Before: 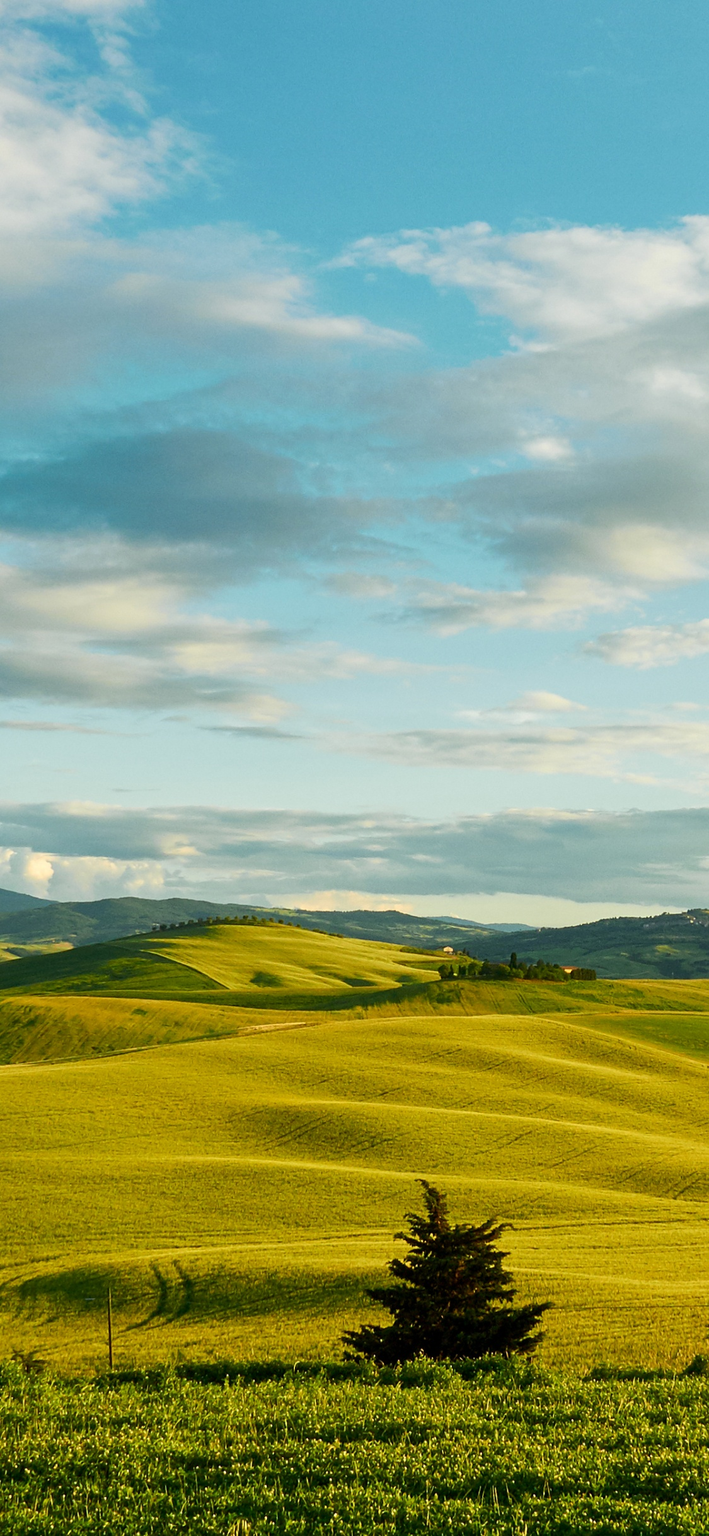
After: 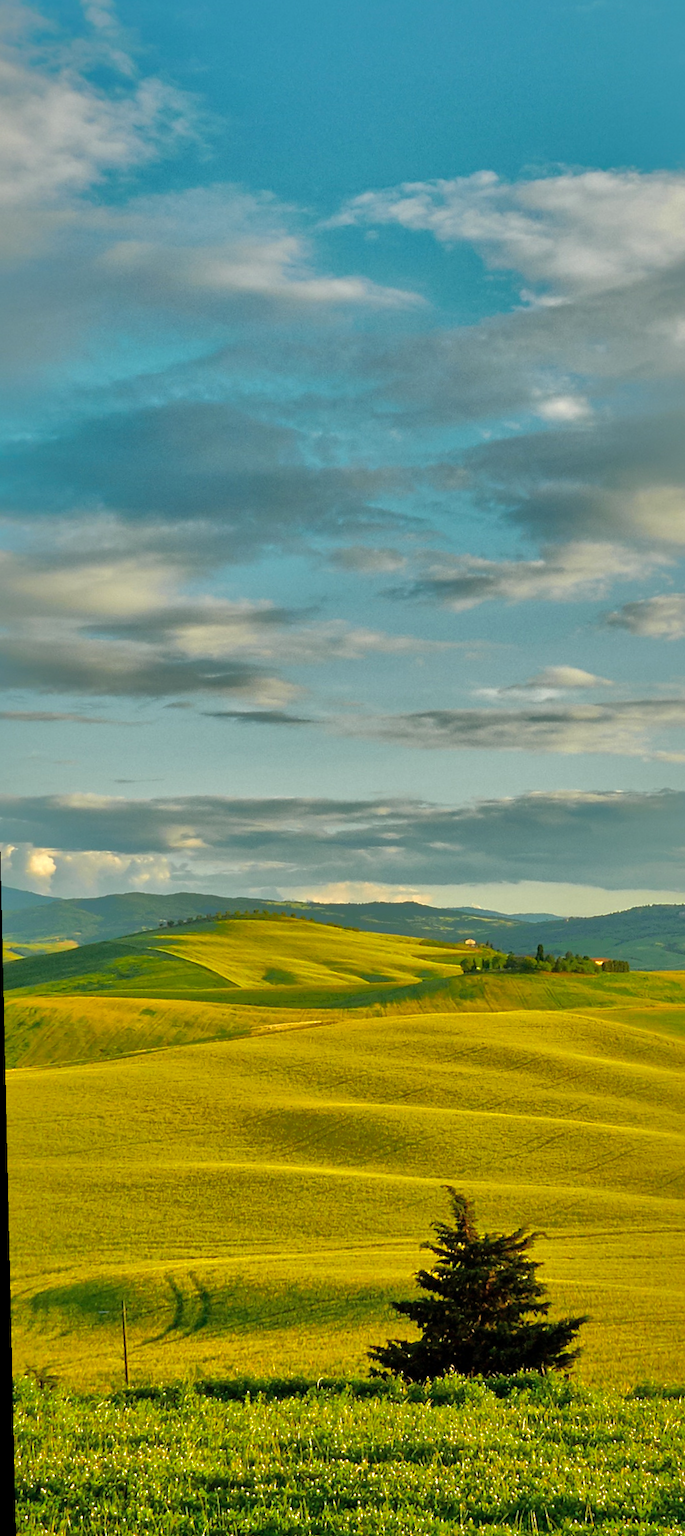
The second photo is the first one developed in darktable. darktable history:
tone equalizer: -7 EV 0.15 EV, -6 EV 0.6 EV, -5 EV 1.15 EV, -4 EV 1.33 EV, -3 EV 1.15 EV, -2 EV 0.6 EV, -1 EV 0.15 EV, mask exposure compensation -0.5 EV
rotate and perspective: rotation -1.32°, lens shift (horizontal) -0.031, crop left 0.015, crop right 0.985, crop top 0.047, crop bottom 0.982
crop and rotate: left 1.088%, right 8.807%
shadows and highlights: shadows 38.43, highlights -74.54
